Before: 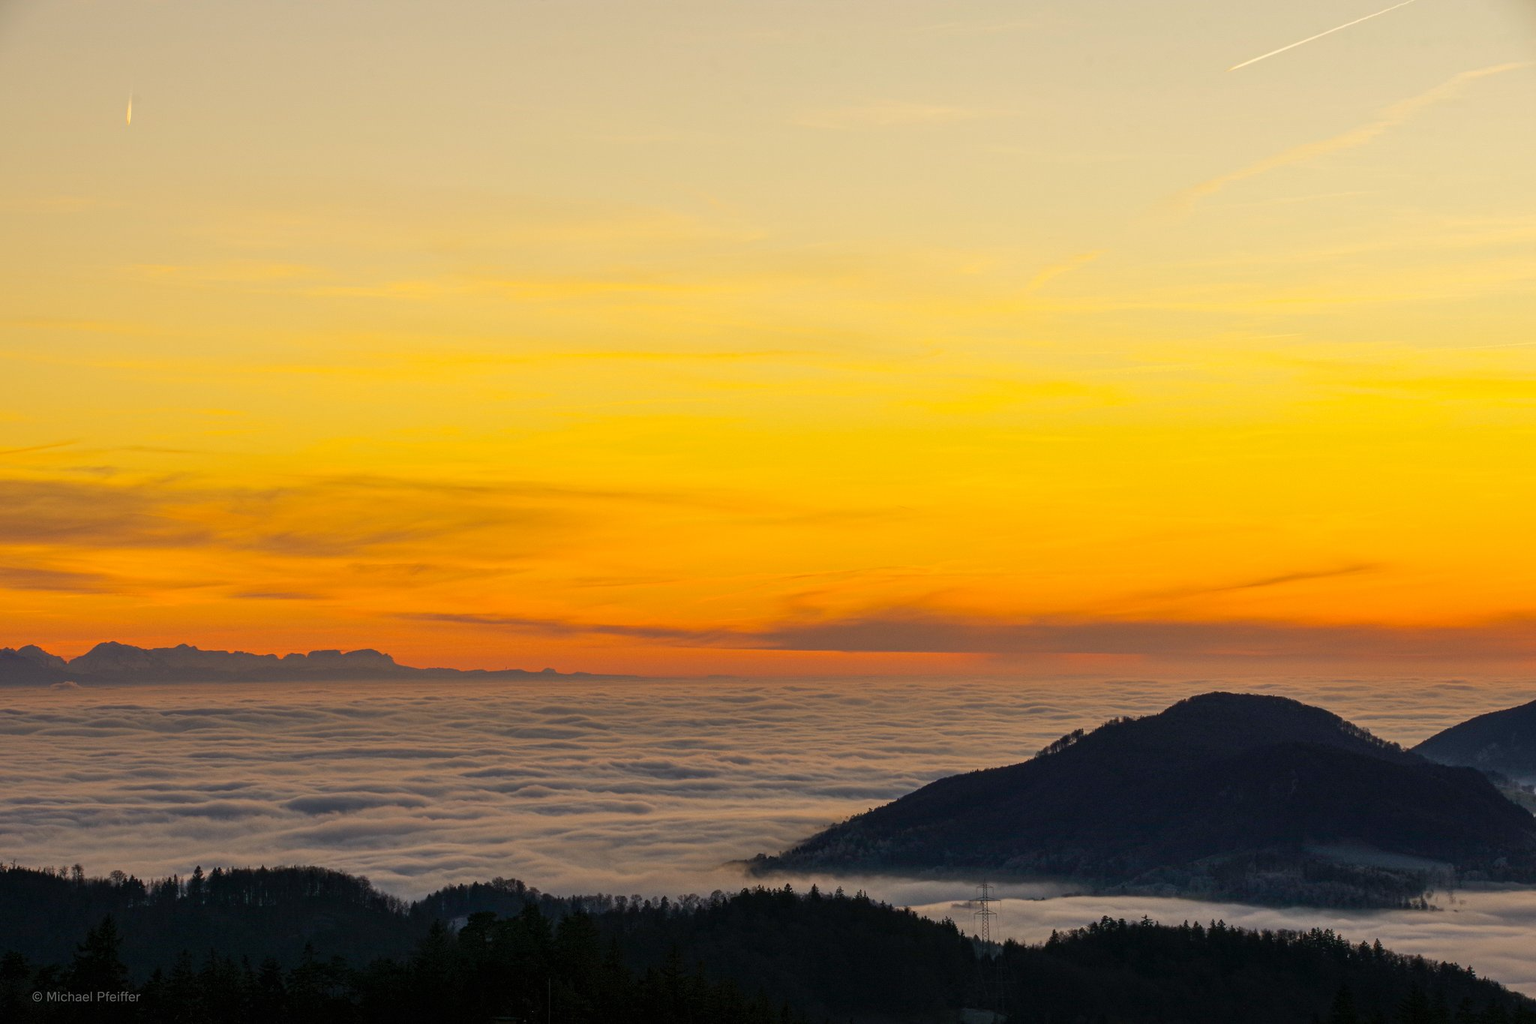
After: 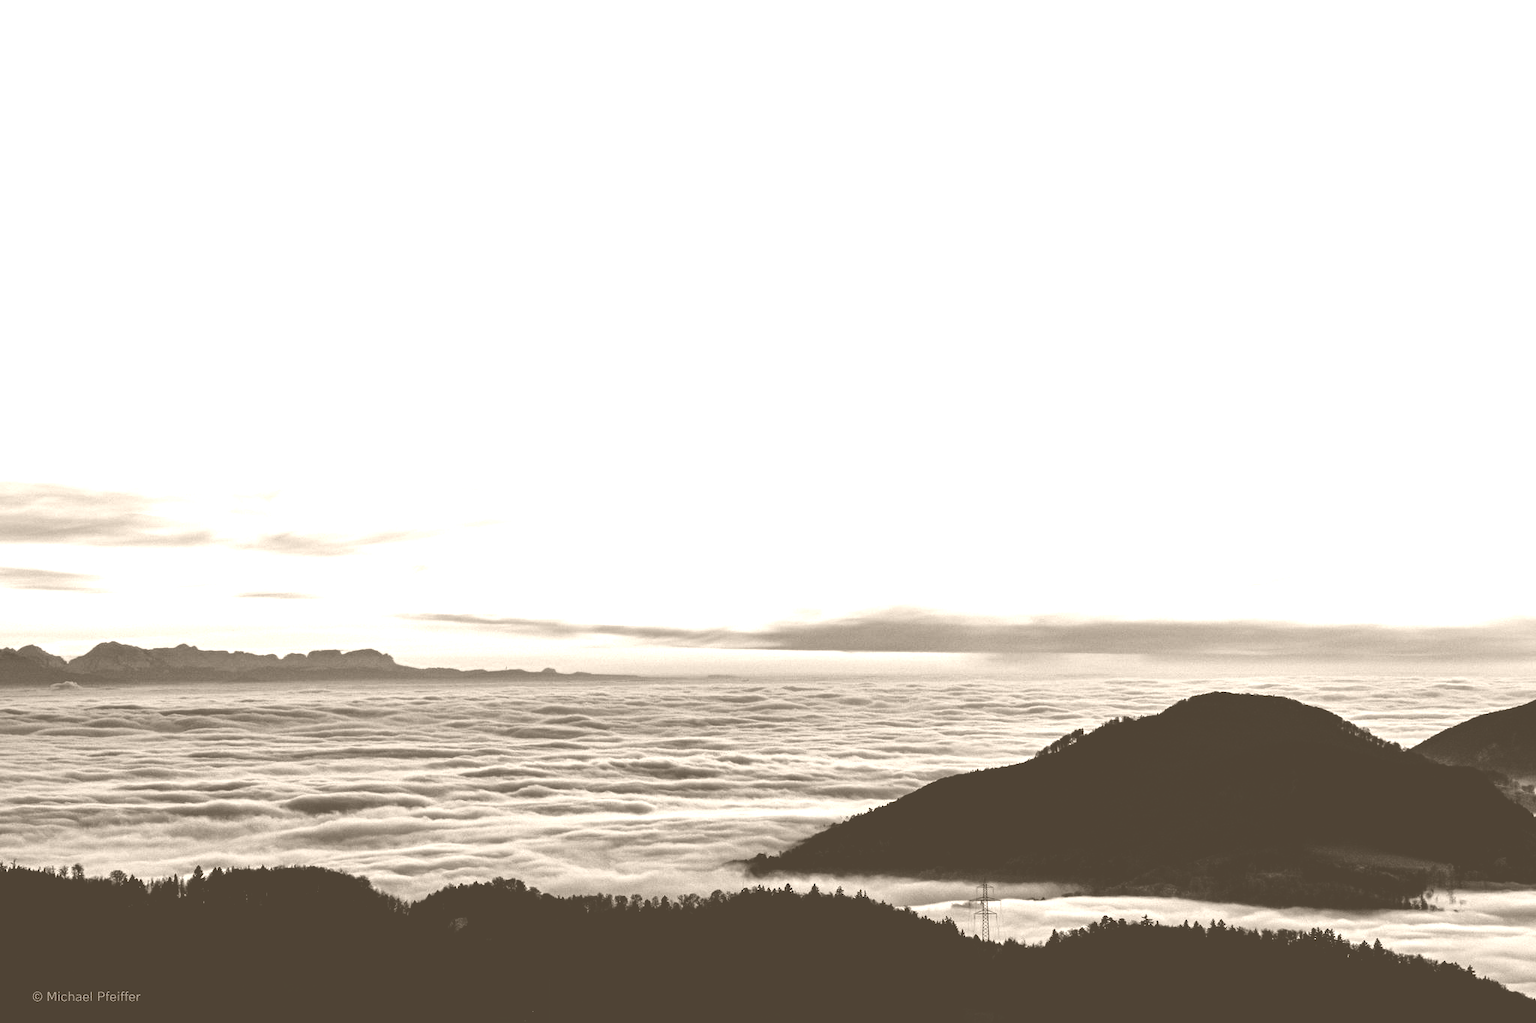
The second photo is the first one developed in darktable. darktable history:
local contrast: mode bilateral grid, contrast 20, coarseness 50, detail 150%, midtone range 0.2
filmic rgb: black relative exposure -8.2 EV, white relative exposure 2.2 EV, threshold 3 EV, hardness 7.11, latitude 75%, contrast 1.325, highlights saturation mix -2%, shadows ↔ highlights balance 30%, preserve chrominance RGB euclidean norm, color science v5 (2021), contrast in shadows safe, contrast in highlights safe, enable highlight reconstruction true
colorize: hue 34.49°, saturation 35.33%, source mix 100%, version 1
tone equalizer: -8 EV -0.75 EV, -7 EV -0.7 EV, -6 EV -0.6 EV, -5 EV -0.4 EV, -3 EV 0.4 EV, -2 EV 0.6 EV, -1 EV 0.7 EV, +0 EV 0.75 EV, edges refinement/feathering 500, mask exposure compensation -1.57 EV, preserve details no
